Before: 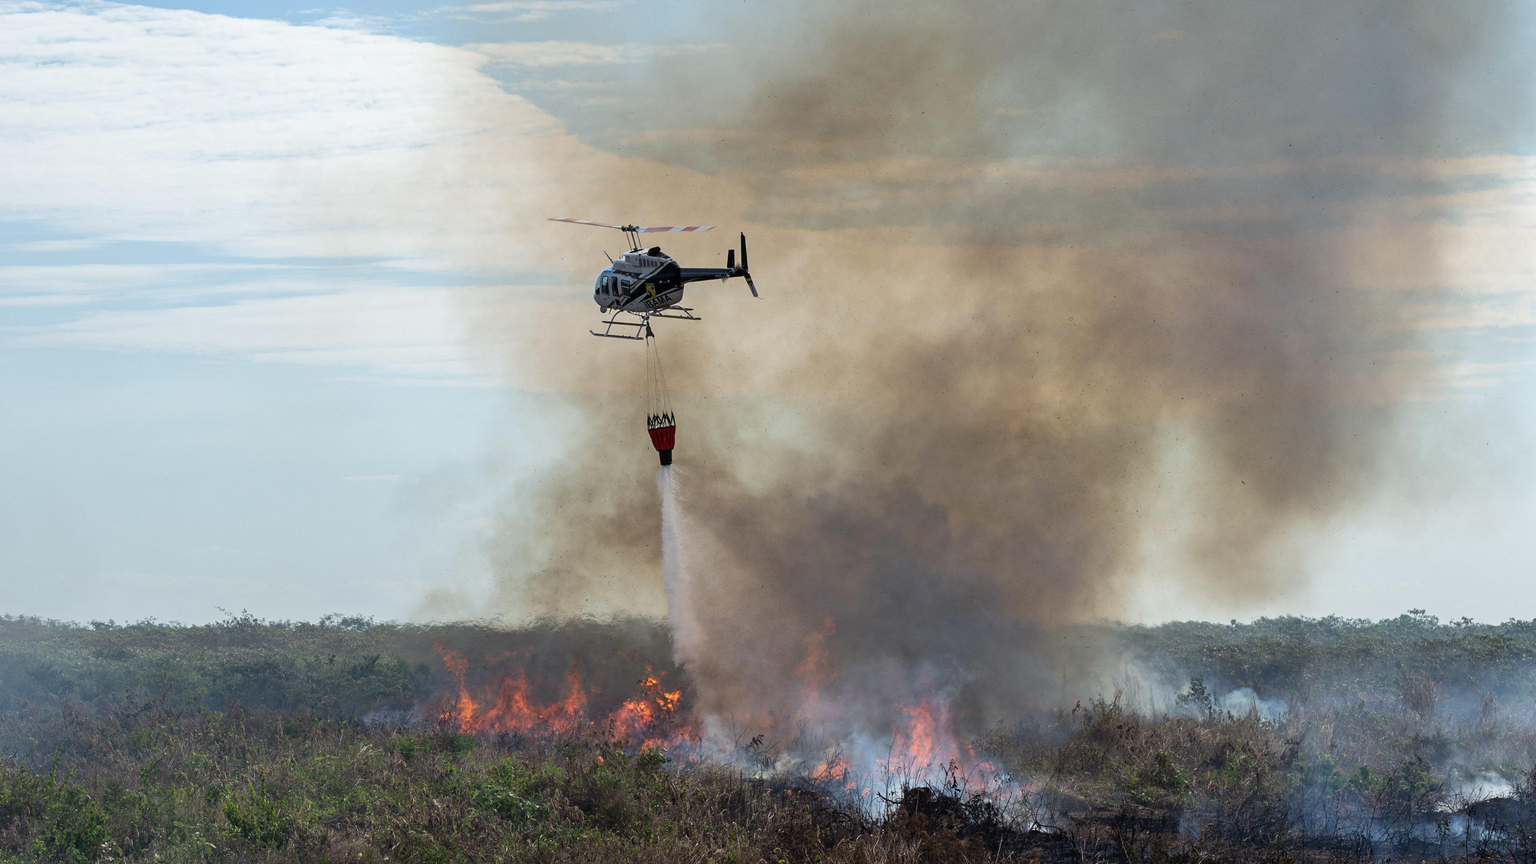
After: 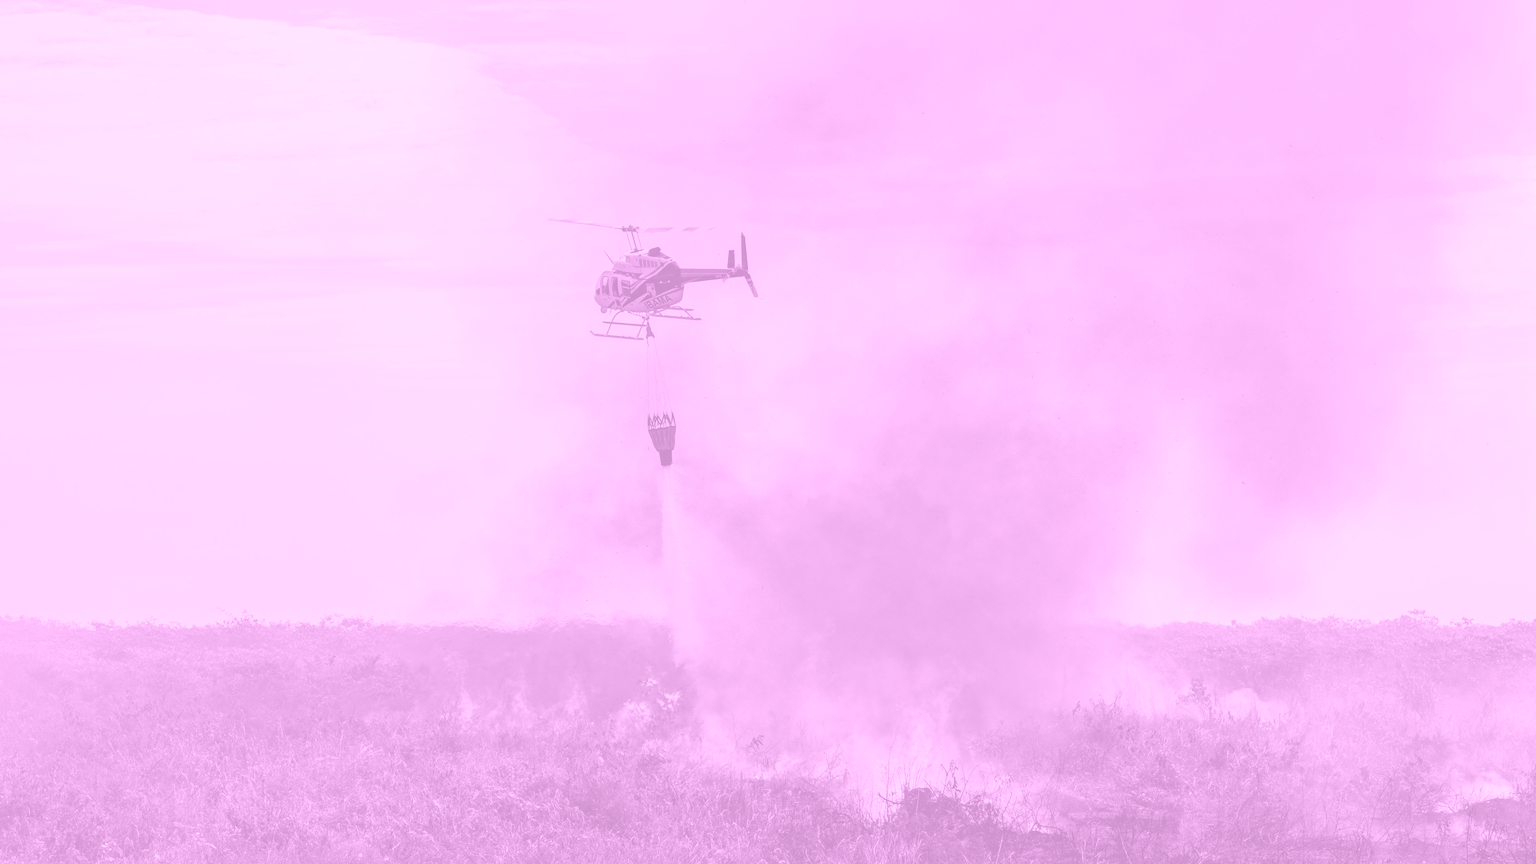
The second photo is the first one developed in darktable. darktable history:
local contrast: on, module defaults
colorize: hue 331.2°, saturation 75%, source mix 30.28%, lightness 70.52%, version 1
